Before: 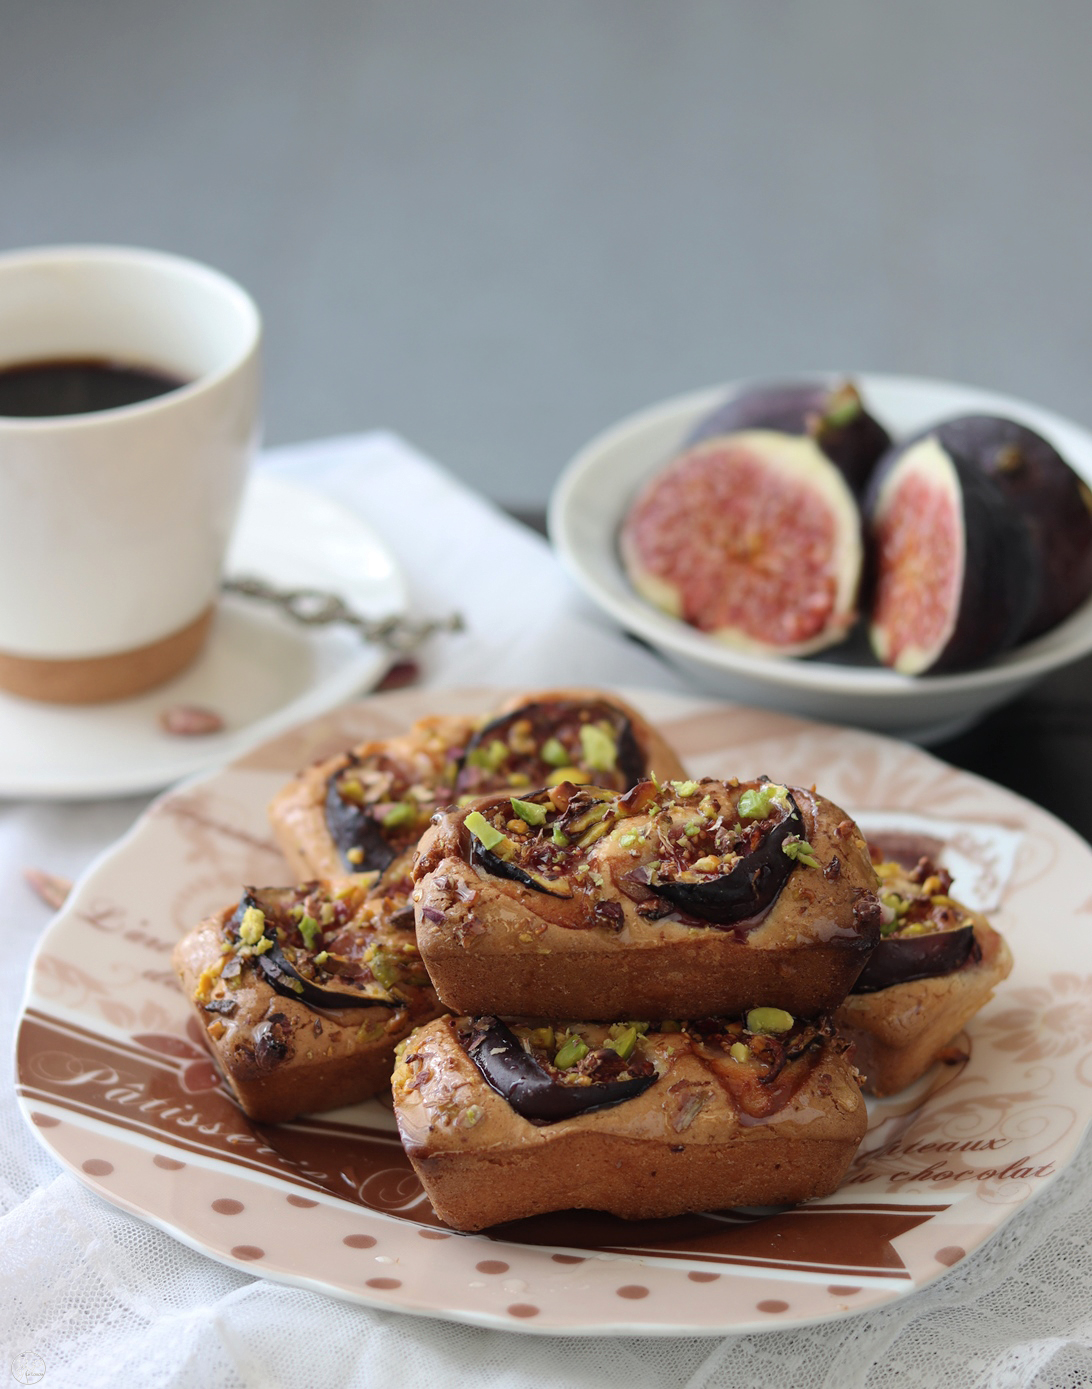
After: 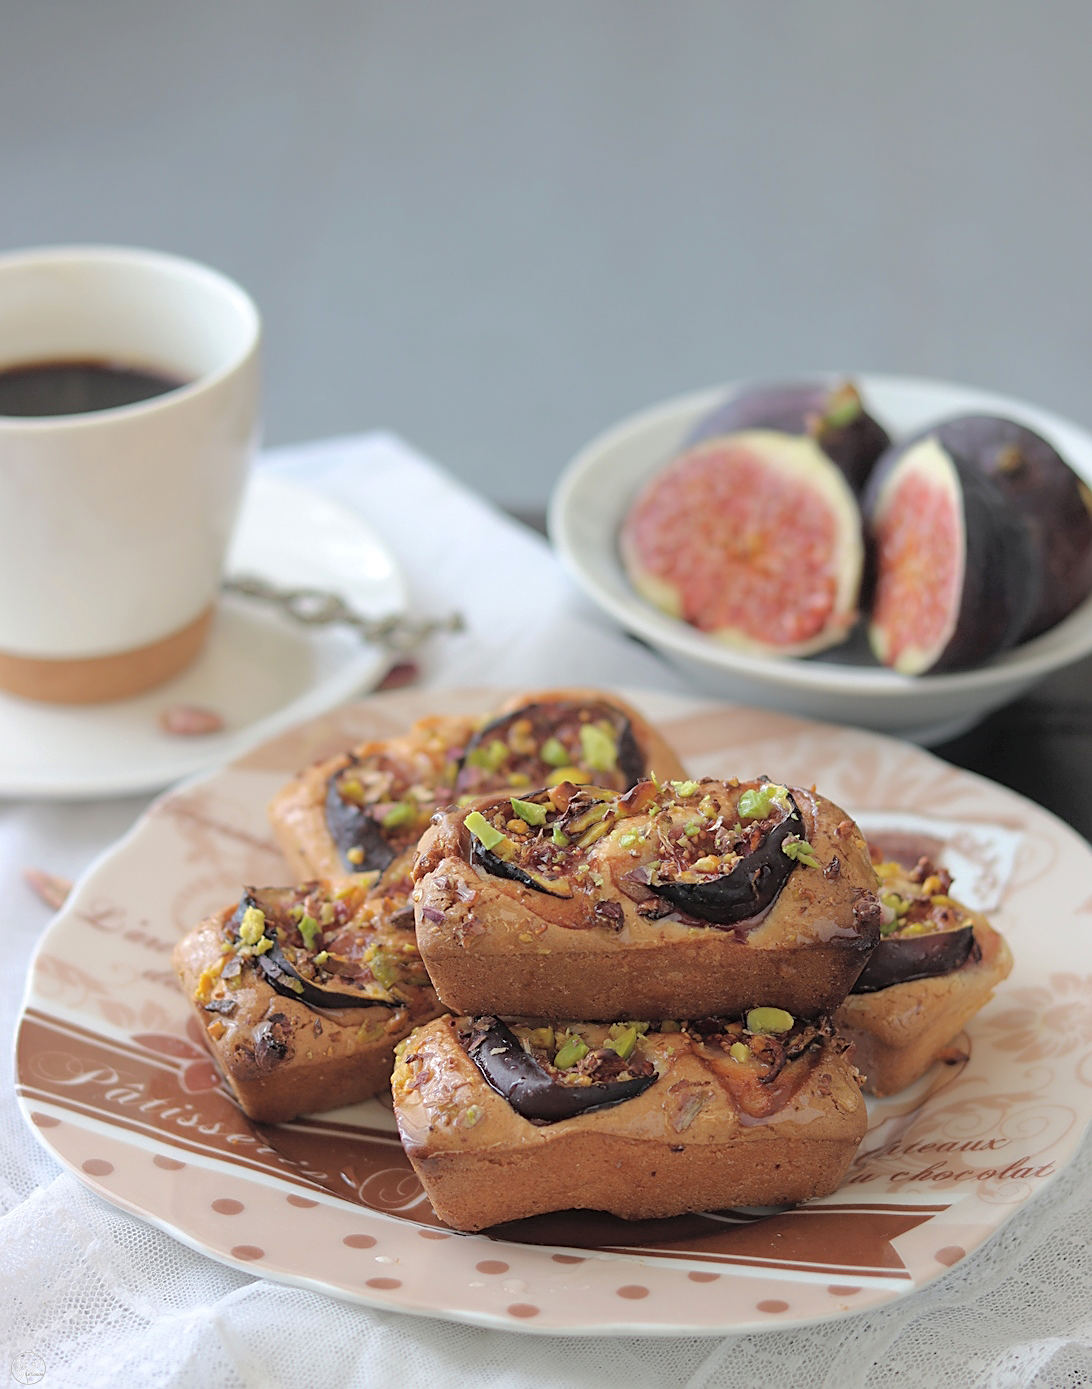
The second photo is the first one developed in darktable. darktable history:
sharpen: on, module defaults
tone curve: curves: ch0 [(0, 0) (0.004, 0.008) (0.077, 0.156) (0.169, 0.29) (0.774, 0.774) (1, 1)], color space Lab, independent channels, preserve colors none
